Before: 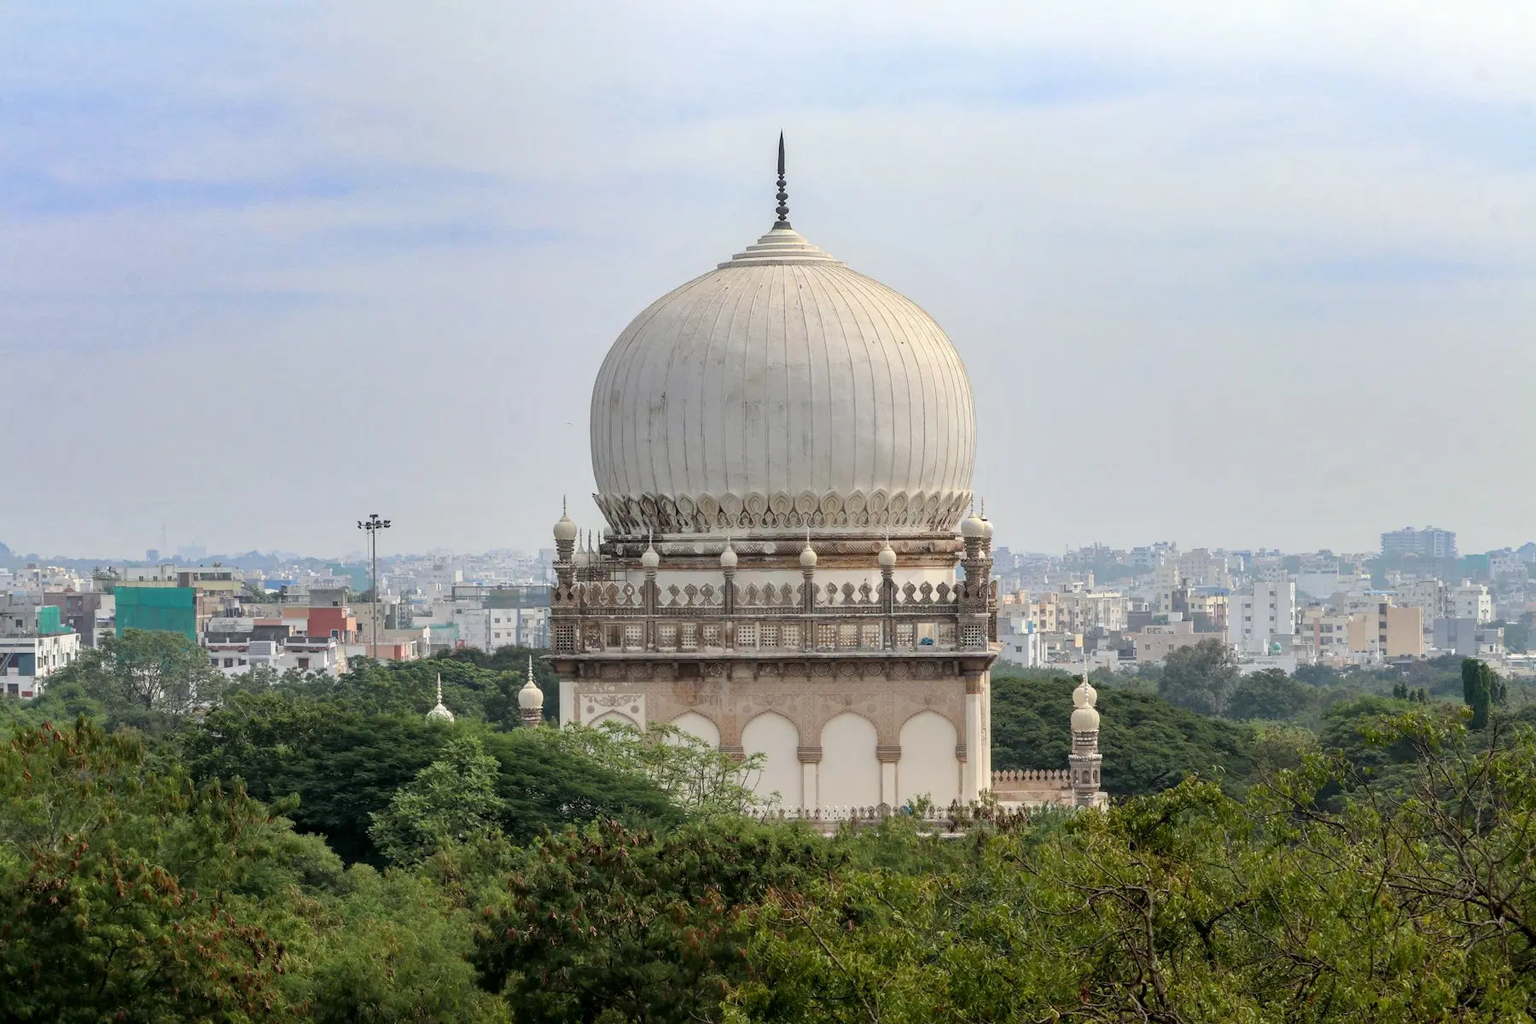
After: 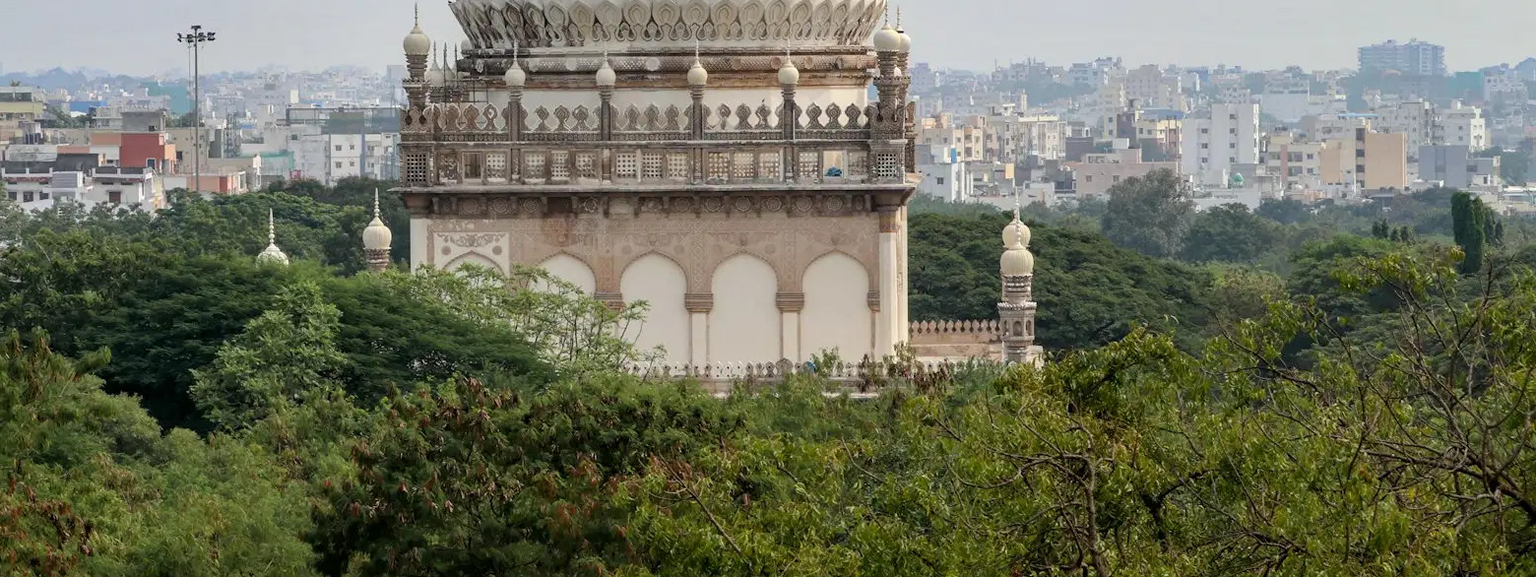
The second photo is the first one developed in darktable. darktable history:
crop and rotate: left 13.306%, top 48.129%, bottom 2.928%
